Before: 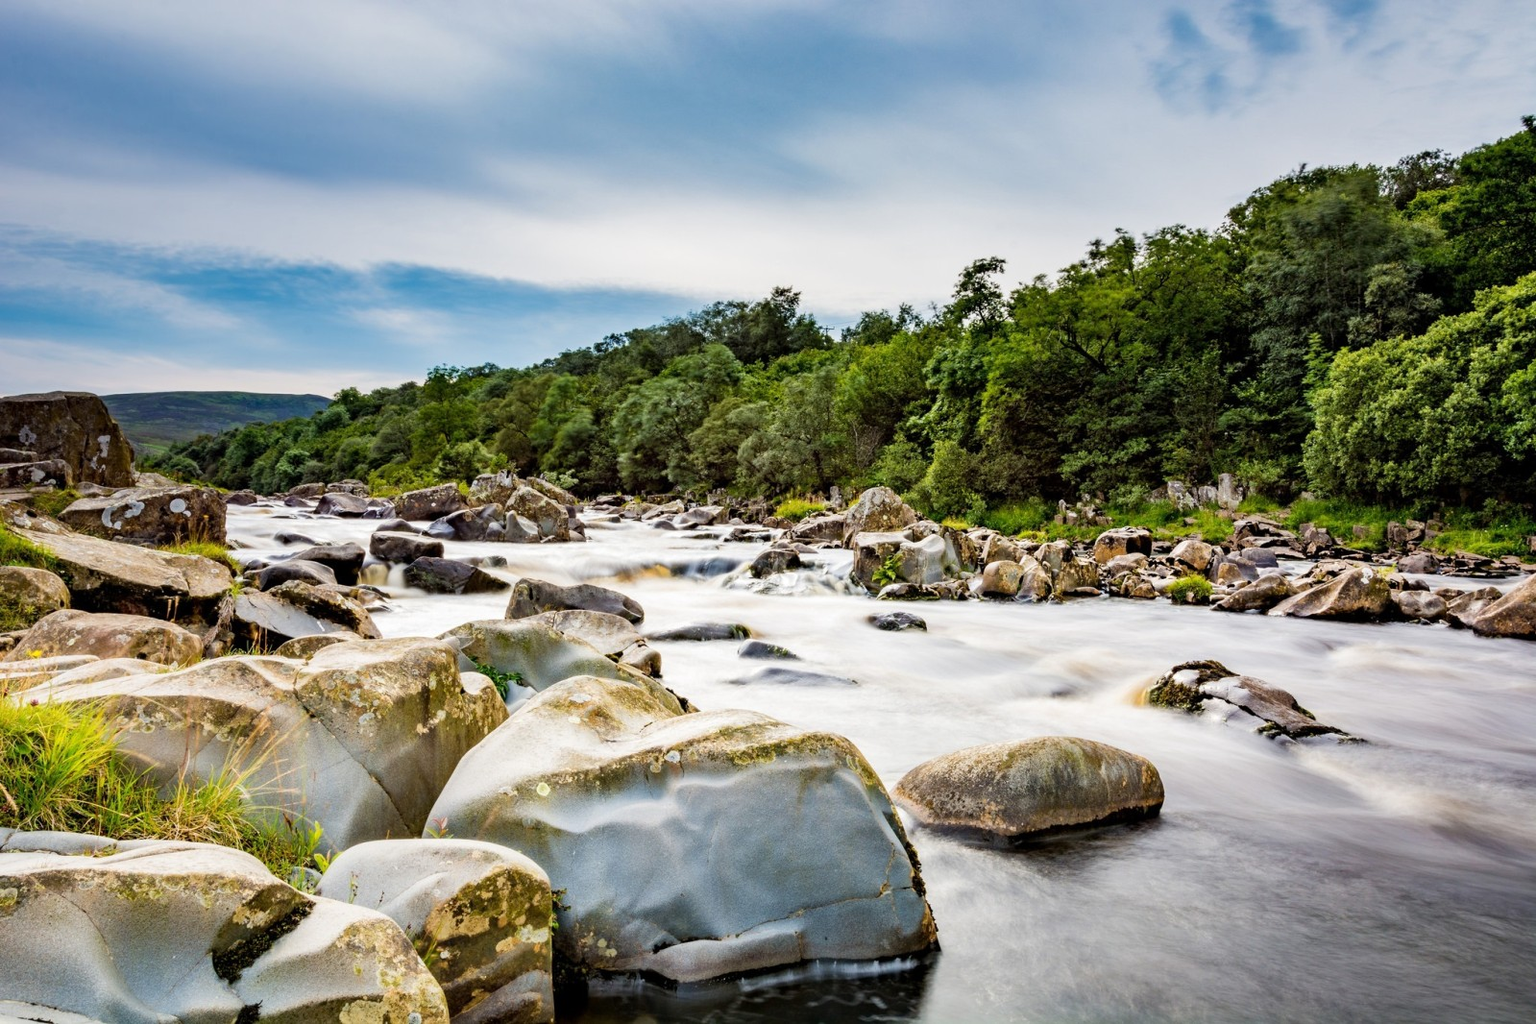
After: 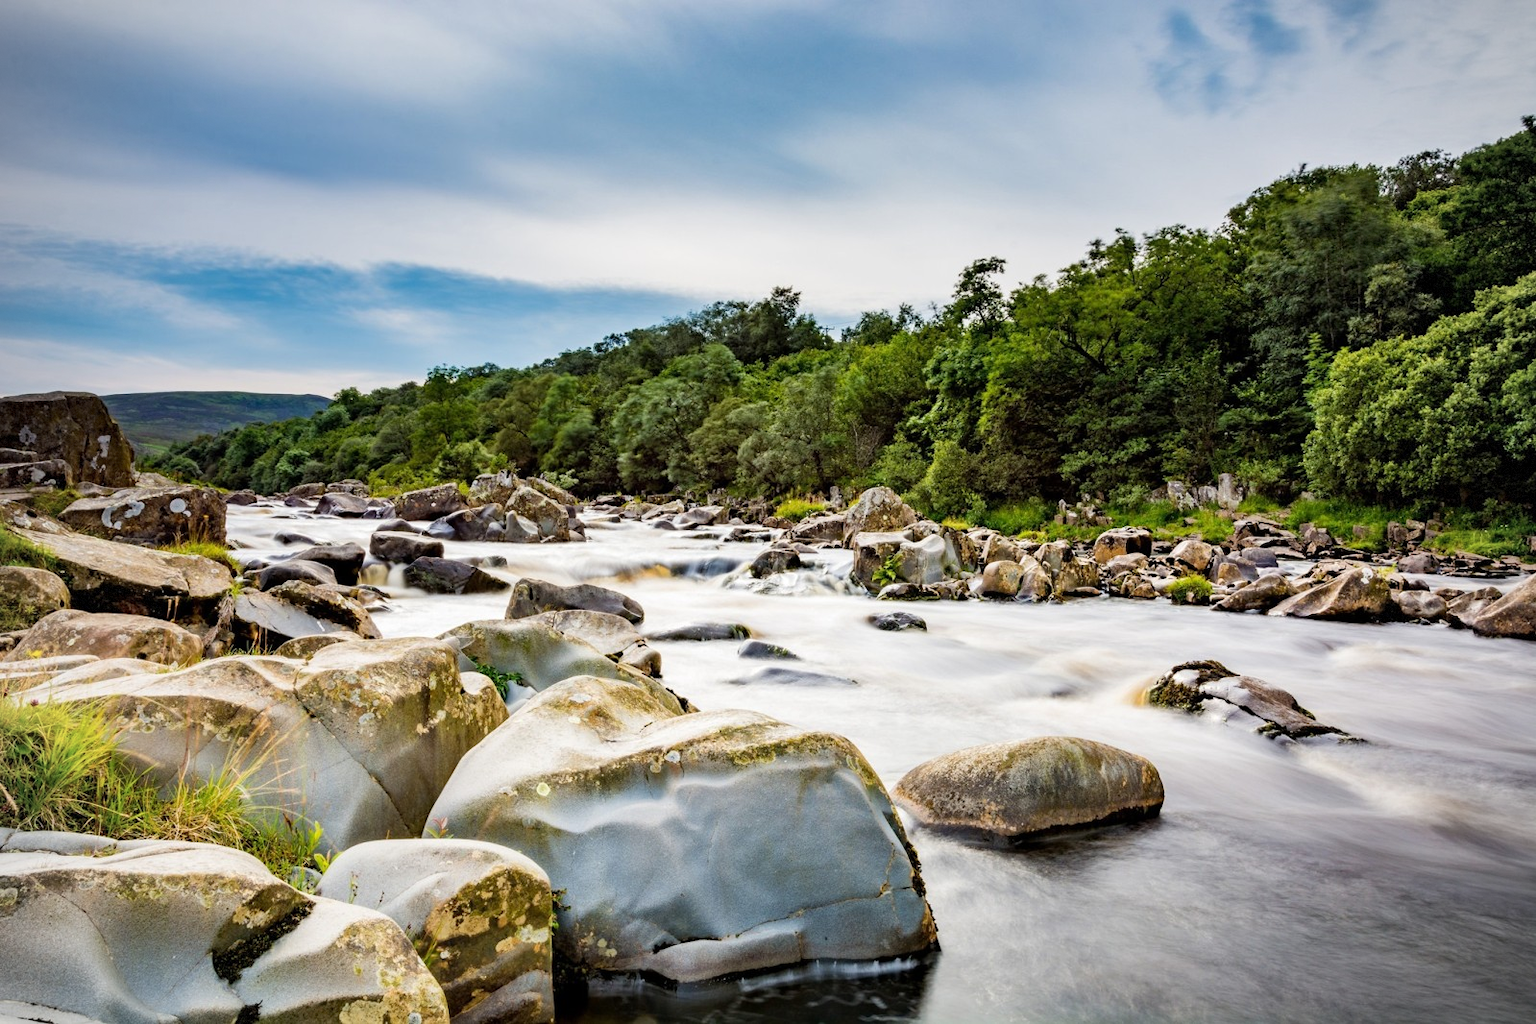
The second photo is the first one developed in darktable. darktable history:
vignetting: brightness -0.173, dithering 8-bit output
